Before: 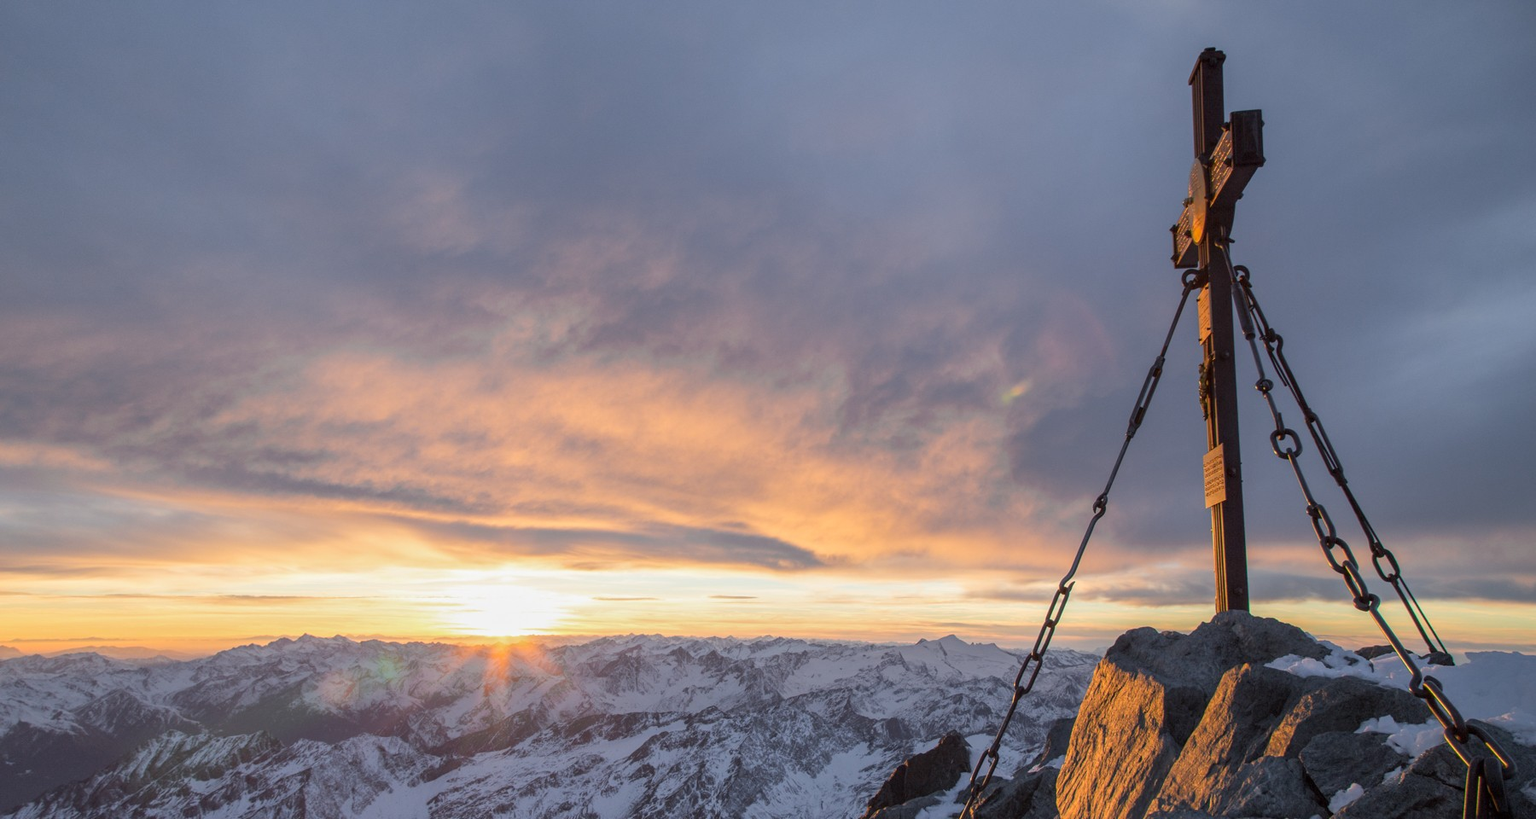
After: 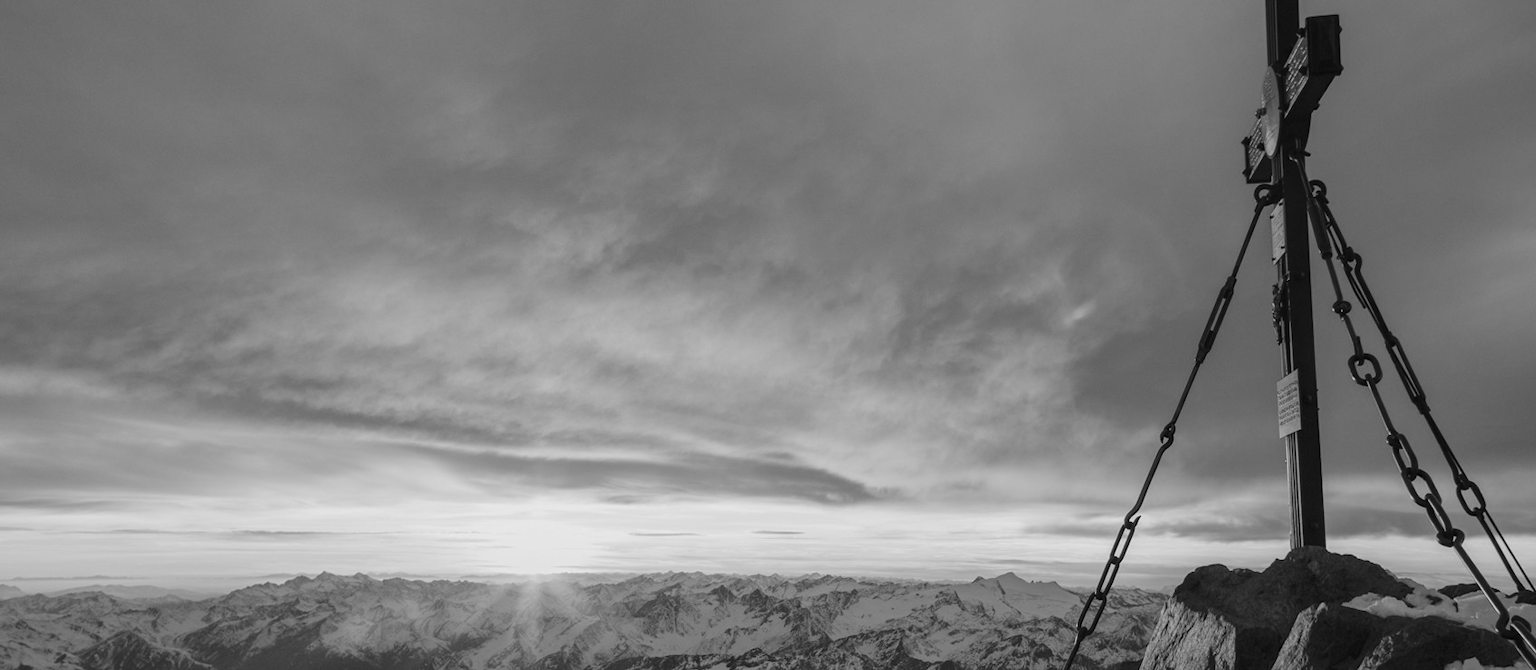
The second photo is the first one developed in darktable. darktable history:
base curve: curves: ch0 [(0, 0) (0.073, 0.04) (0.157, 0.139) (0.492, 0.492) (0.758, 0.758) (1, 1)], preserve colors none
color balance rgb: shadows lift › chroma 9.92%, shadows lift › hue 45.12°, power › luminance 3.26%, power › hue 231.93°, global offset › luminance 0.4%, global offset › chroma 0.21%, global offset › hue 255.02°
crop and rotate: angle 0.03°, top 11.643%, right 5.651%, bottom 11.189%
tone equalizer: on, module defaults
velvia: strength 15%
monochrome: a 14.95, b -89.96
white balance: red 0.931, blue 1.11
